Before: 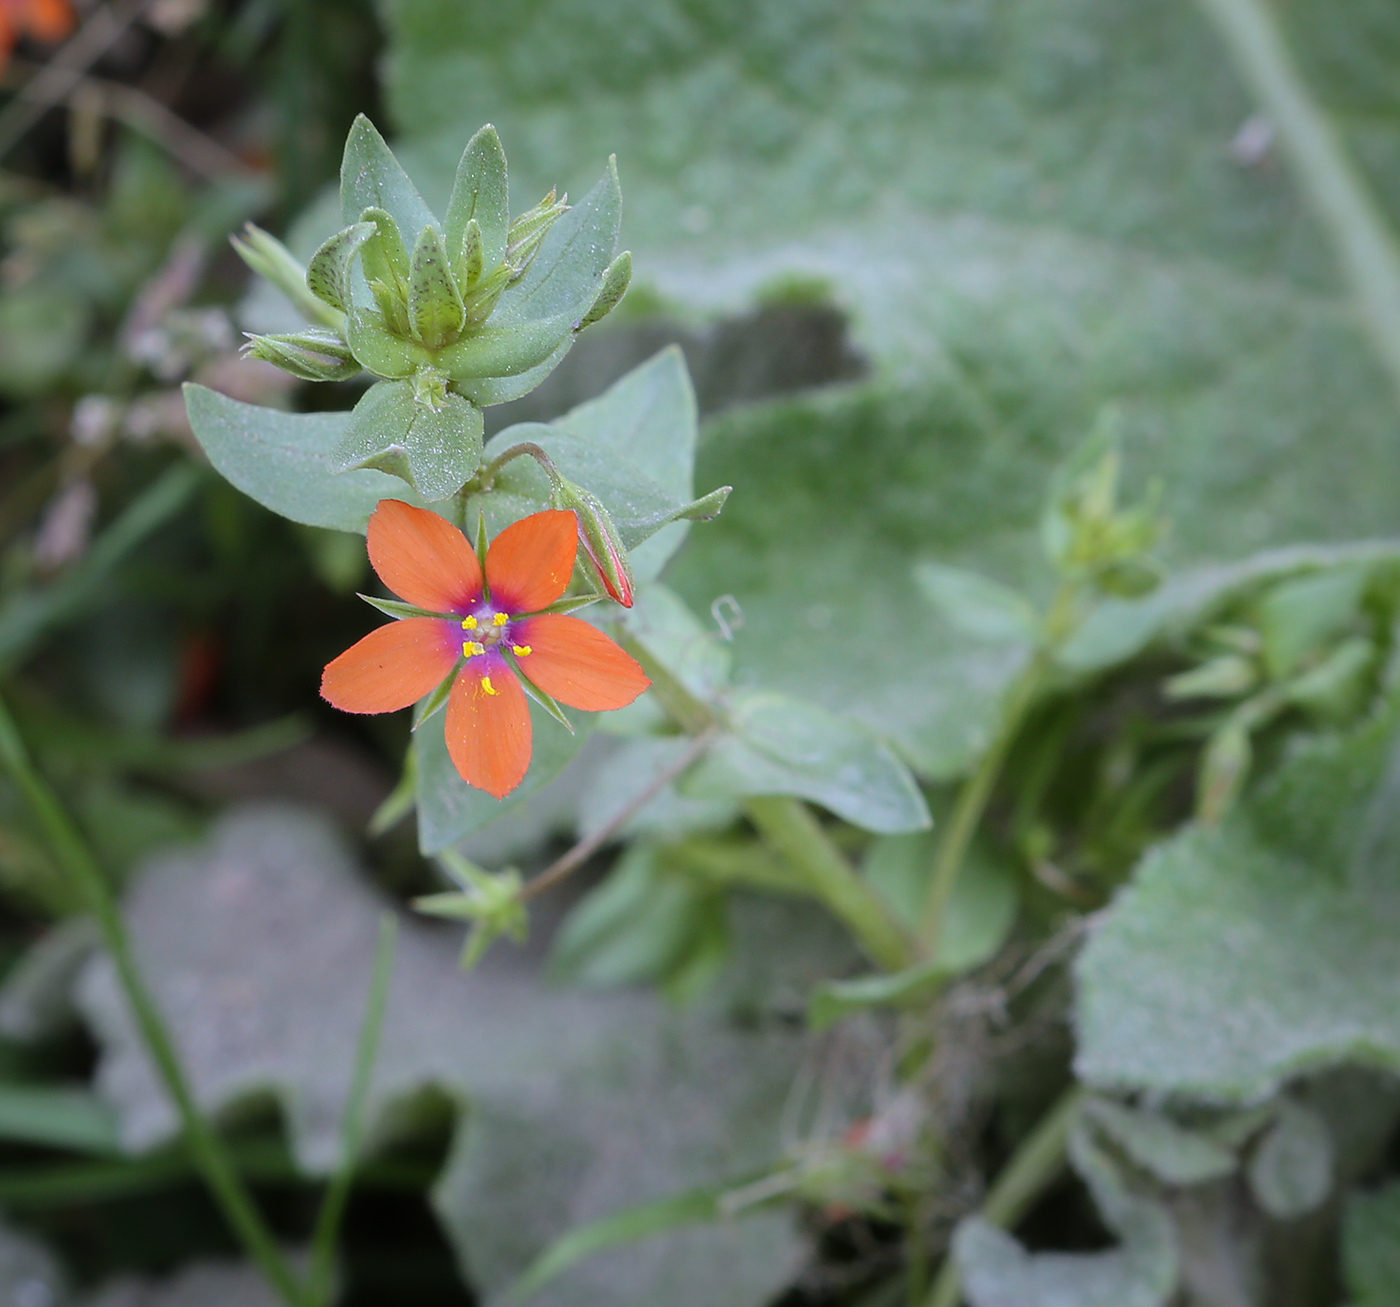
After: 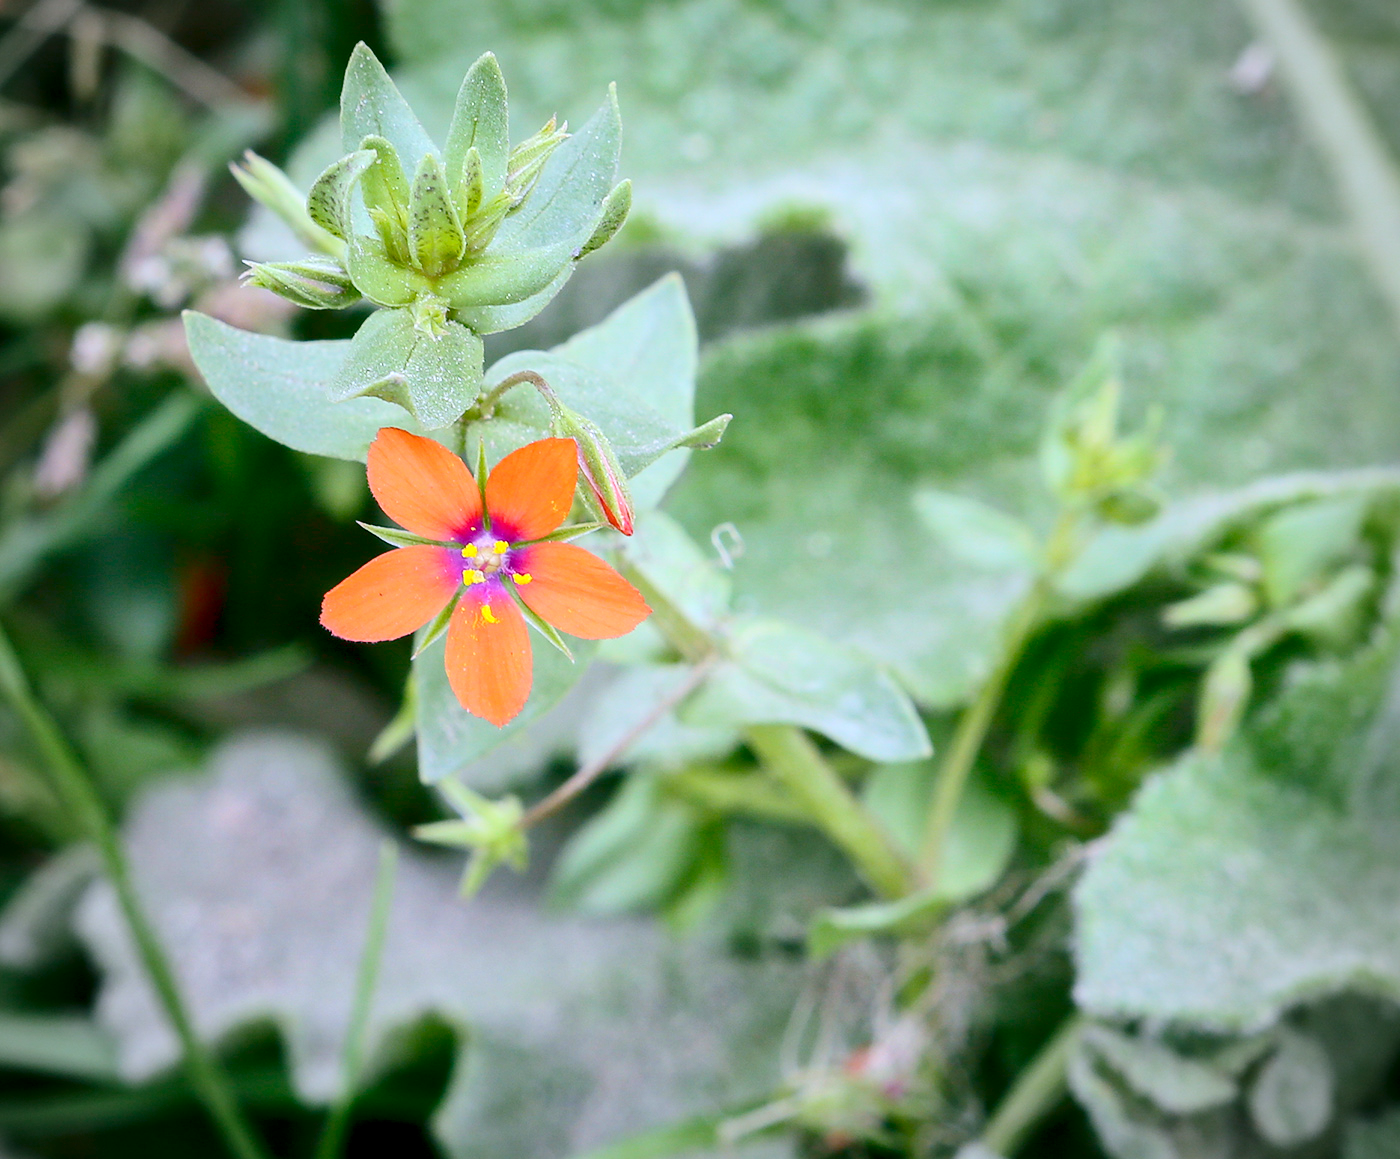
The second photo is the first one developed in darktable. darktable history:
vignetting: brightness -0.213
color balance rgb: shadows lift › chroma 11.582%, shadows lift › hue 133.77°, global offset › luminance -0.503%, perceptual saturation grading › global saturation 19.359%, contrast -29.87%
contrast brightness saturation: contrast 0.297
exposure: black level correction 0, exposure 0.896 EV, compensate highlight preservation false
crop and rotate: top 5.523%, bottom 5.733%
local contrast: mode bilateral grid, contrast 20, coarseness 50, detail 132%, midtone range 0.2
